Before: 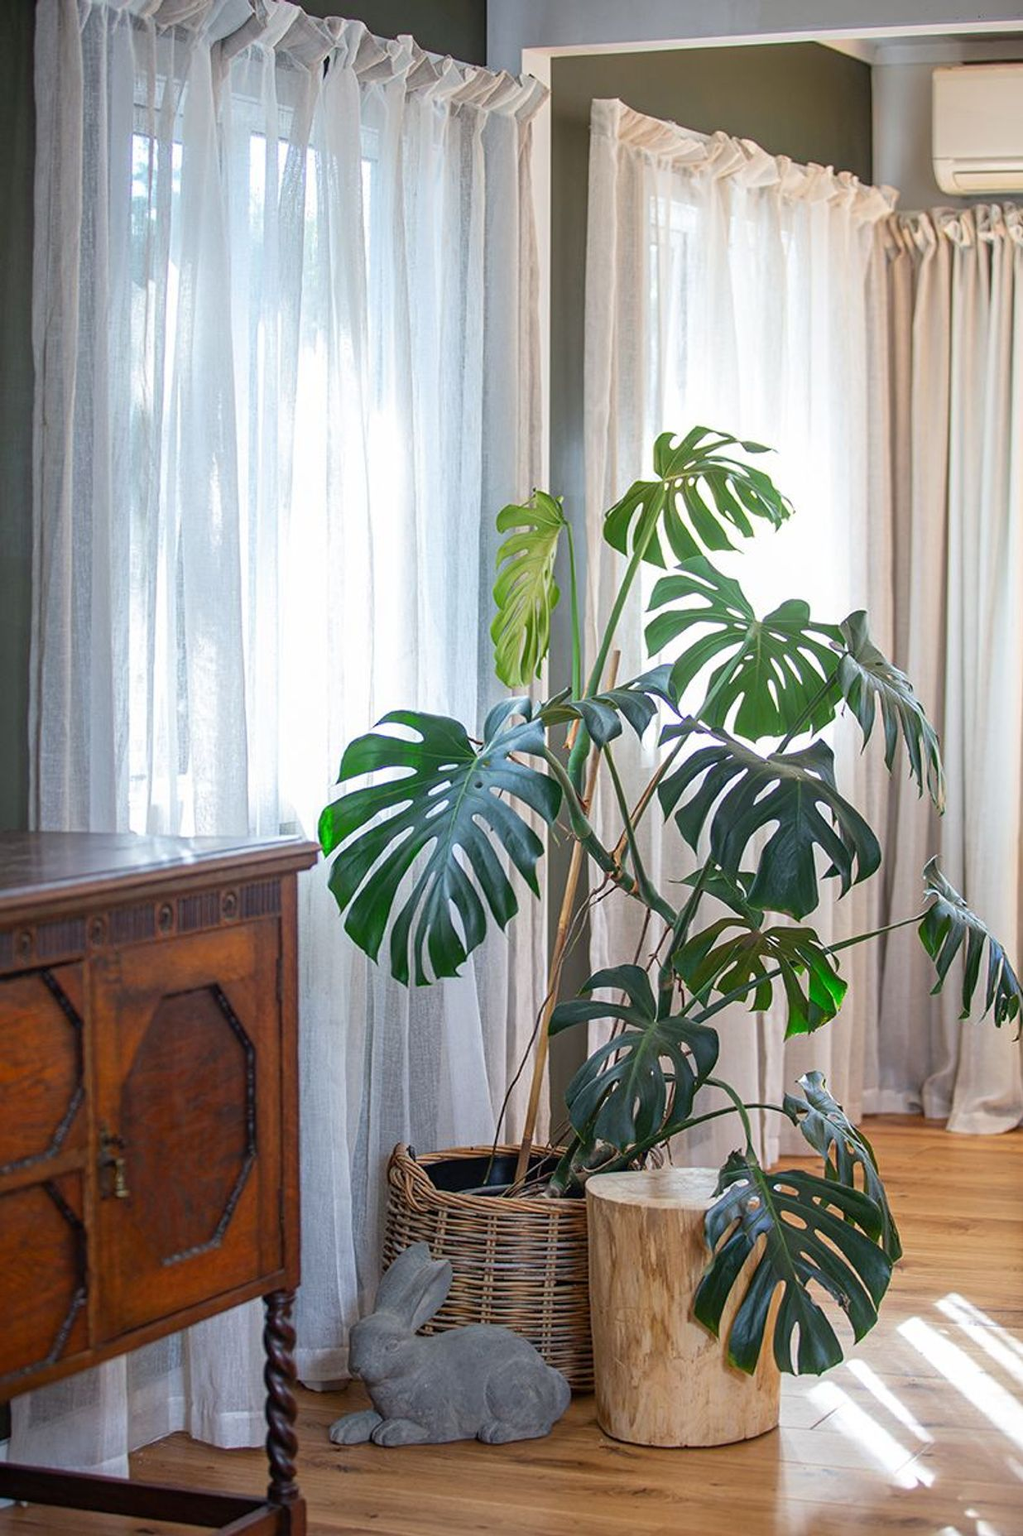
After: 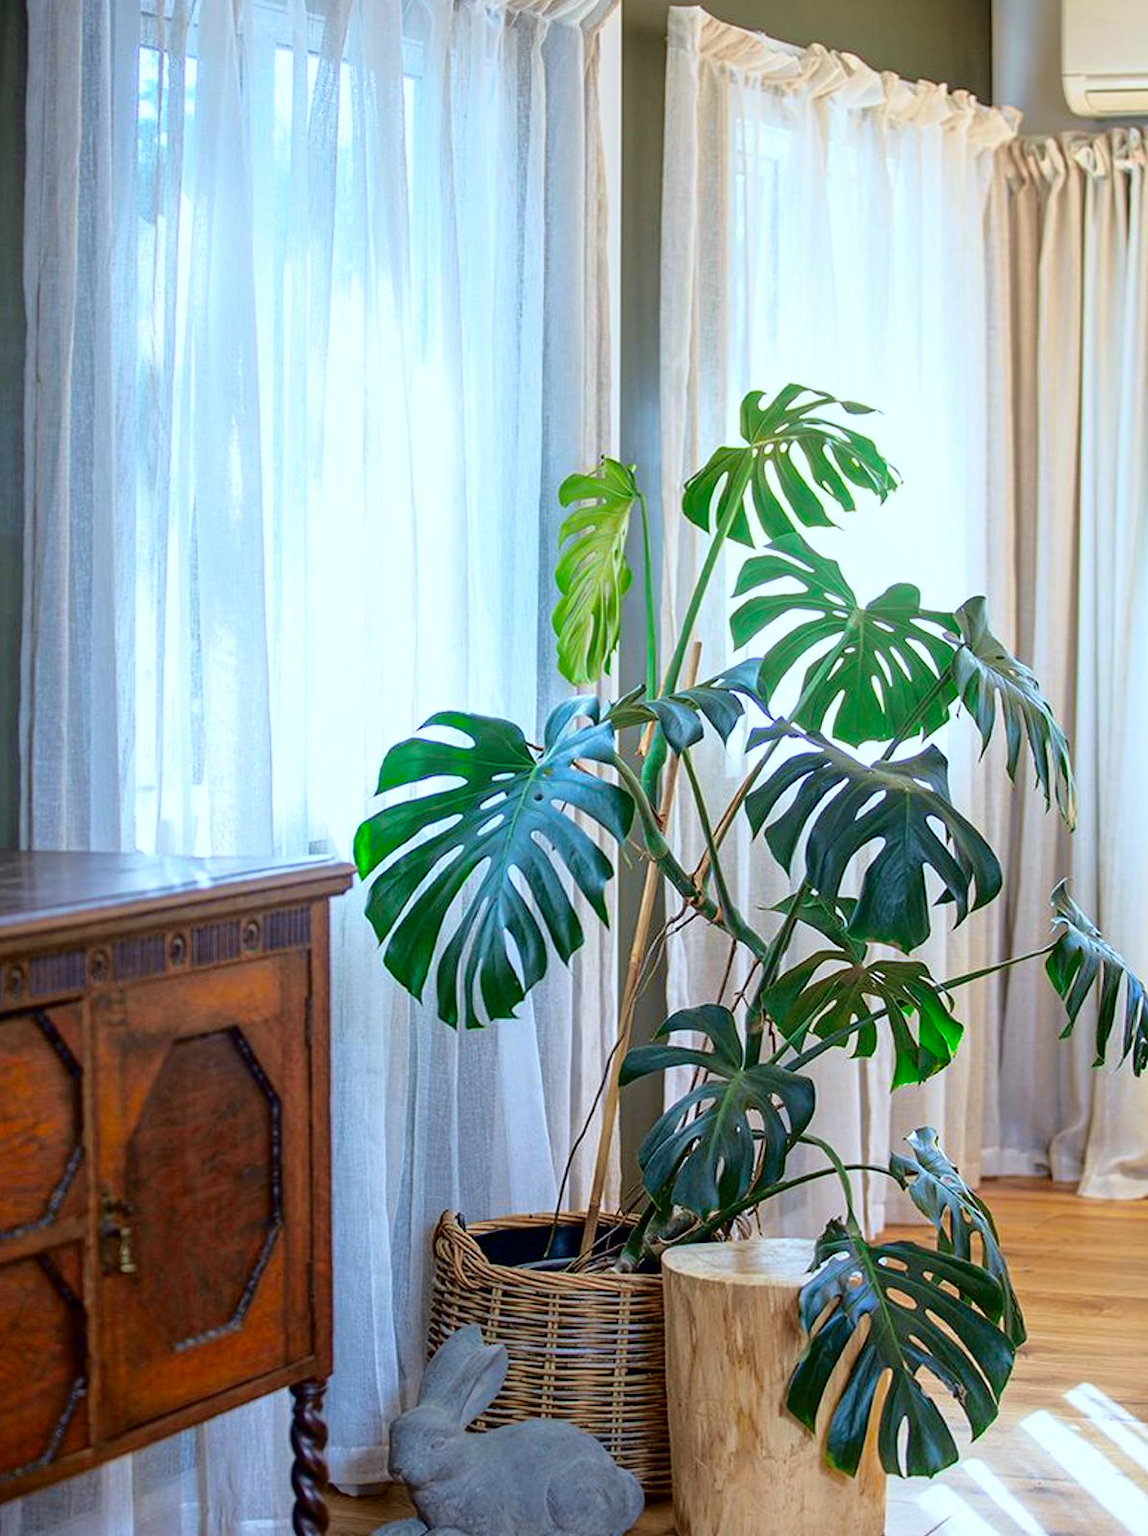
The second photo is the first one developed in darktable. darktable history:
tone curve: curves: ch0 [(0.024, 0) (0.075, 0.034) (0.145, 0.098) (0.257, 0.259) (0.408, 0.45) (0.611, 0.64) (0.81, 0.857) (1, 1)]; ch1 [(0, 0) (0.287, 0.198) (0.501, 0.506) (0.56, 0.57) (0.712, 0.777) (0.976, 0.992)]; ch2 [(0, 0) (0.5, 0.5) (0.523, 0.552) (0.59, 0.603) (0.681, 0.754) (1, 1)], color space Lab, independent channels, preserve colors none
color calibration: illuminant Planckian (black body), adaptation linear Bradford (ICC v4), x 0.365, y 0.367, temperature 4413.45 K
crop: left 1.174%, top 6.138%, right 1.37%, bottom 7.078%
